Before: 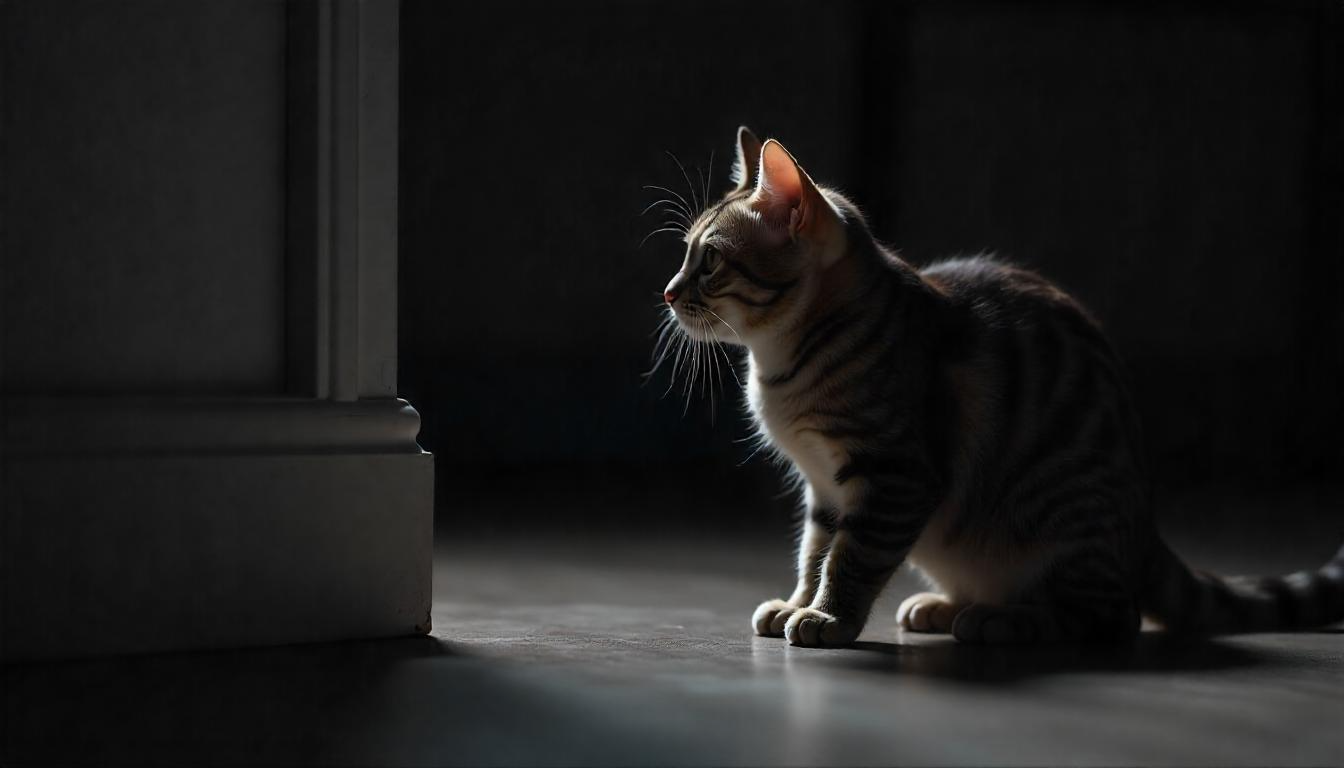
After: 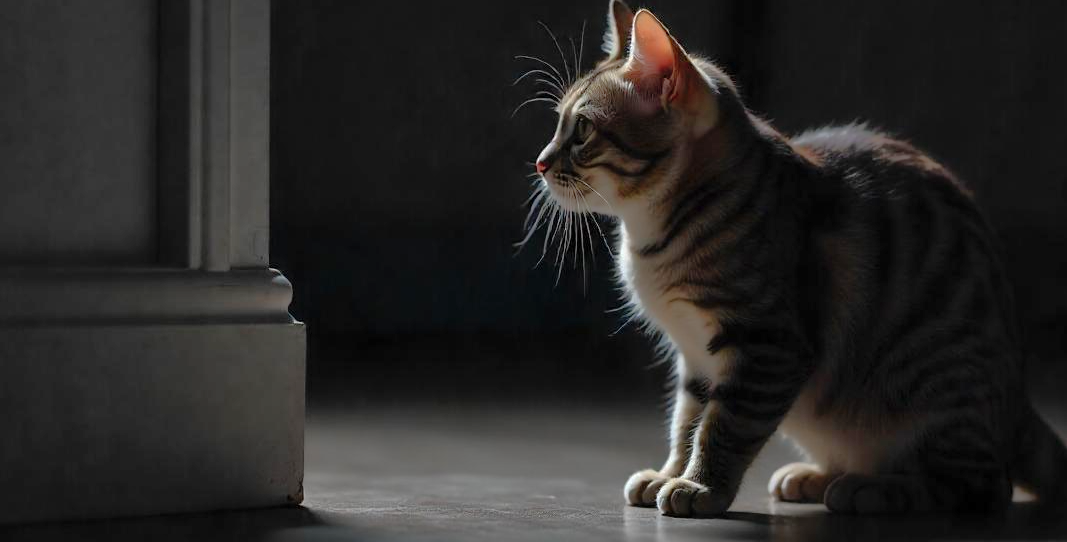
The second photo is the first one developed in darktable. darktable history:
shadows and highlights: on, module defaults
crop: left 9.559%, top 16.975%, right 11.012%, bottom 12.347%
